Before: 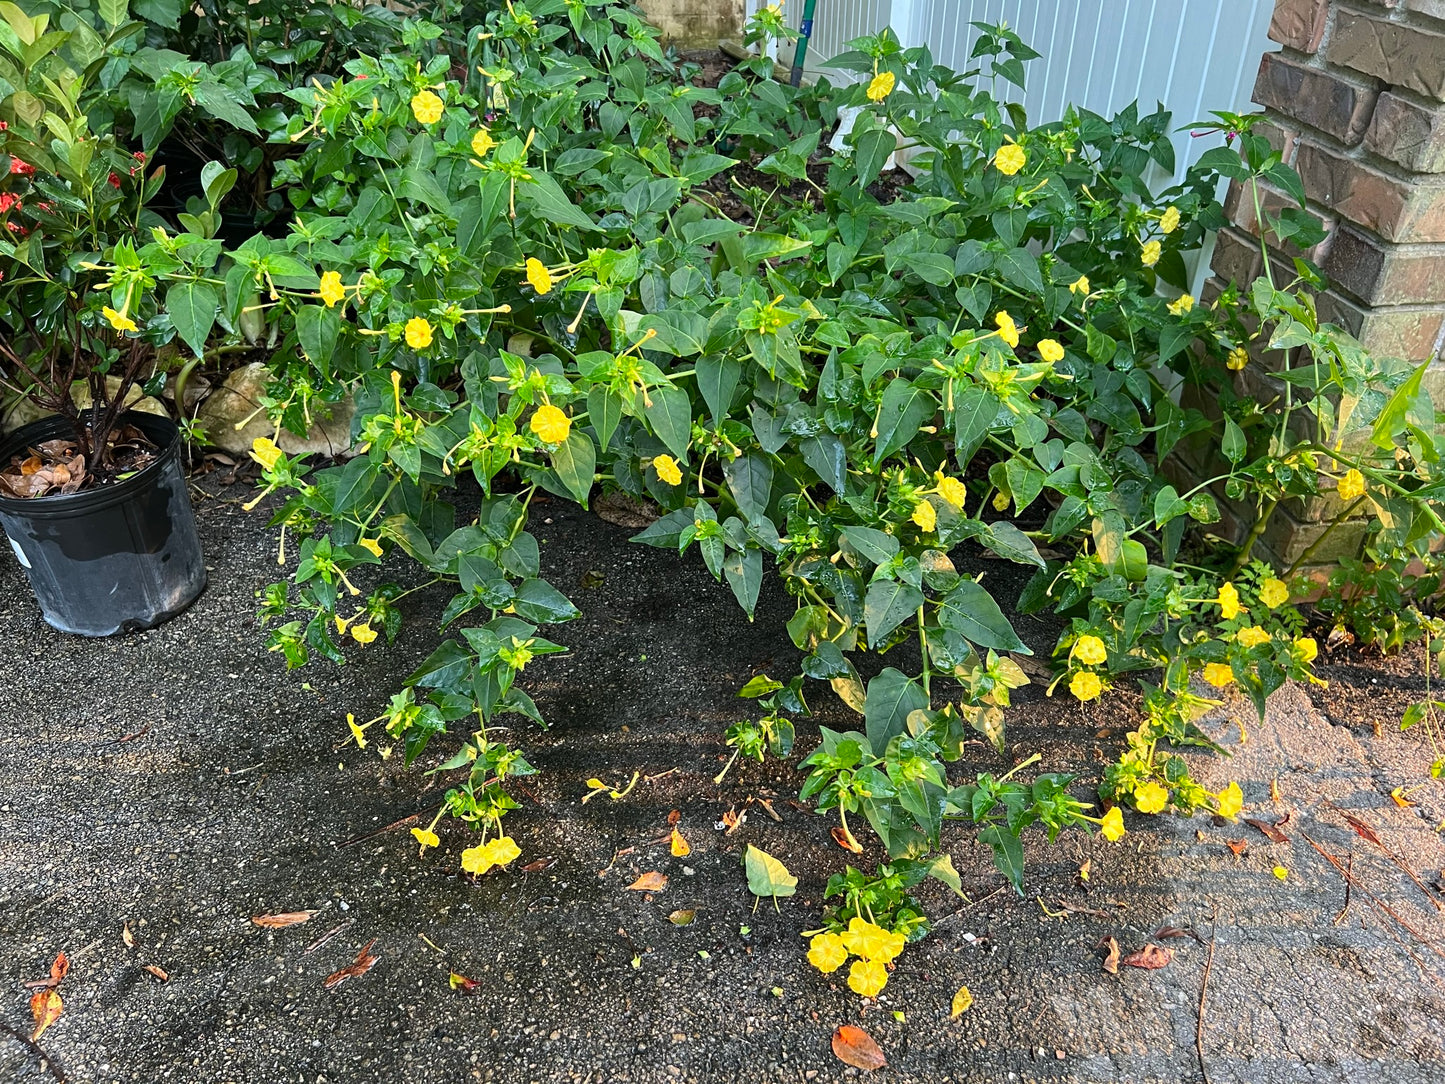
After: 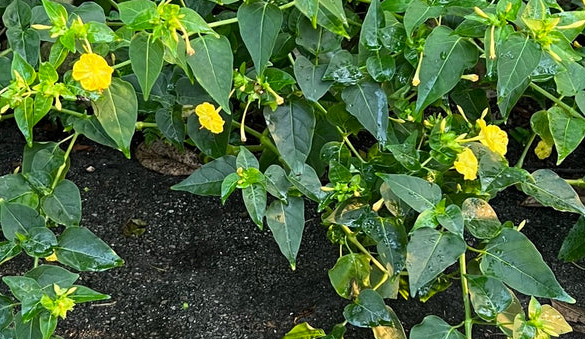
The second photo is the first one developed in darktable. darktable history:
tone equalizer: -8 EV -0.561 EV
crop: left 31.705%, top 32.523%, right 27.808%, bottom 36.116%
